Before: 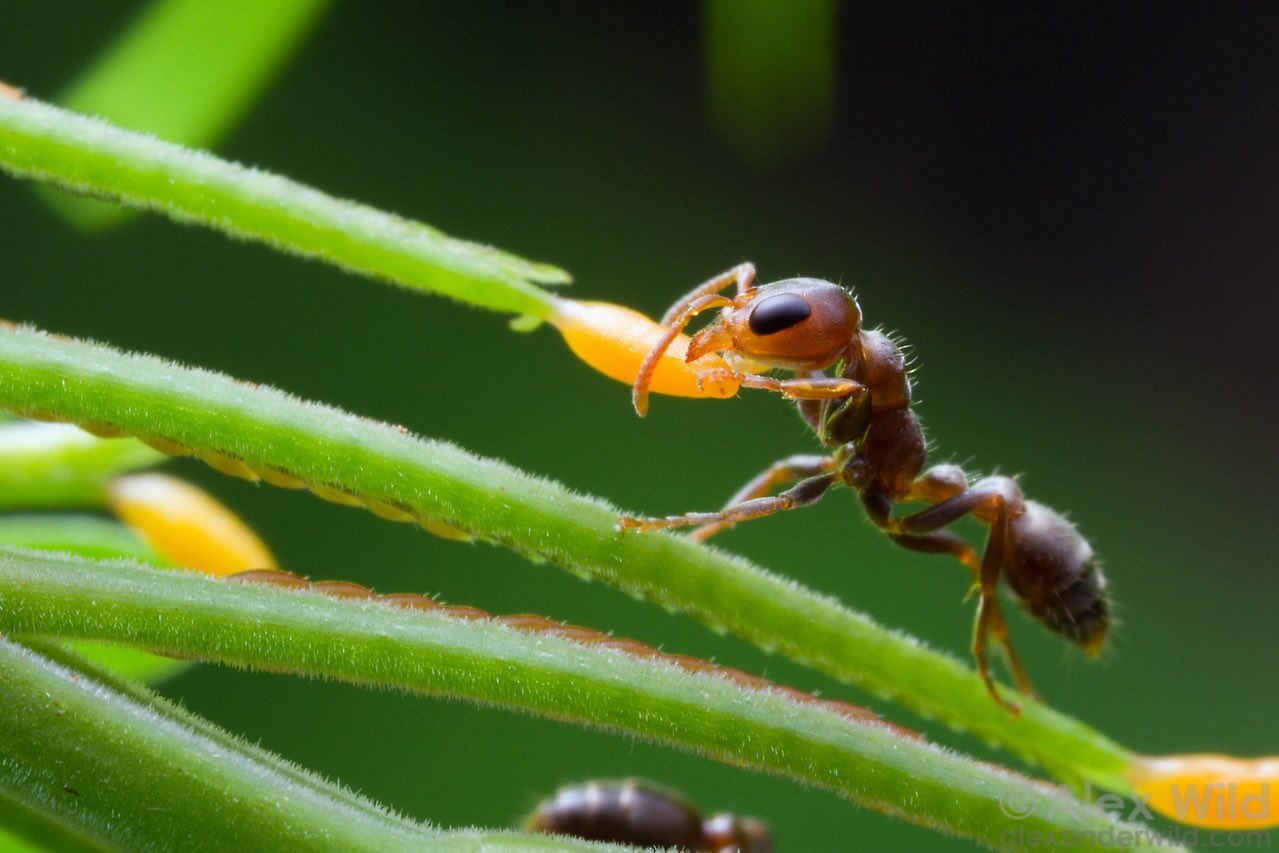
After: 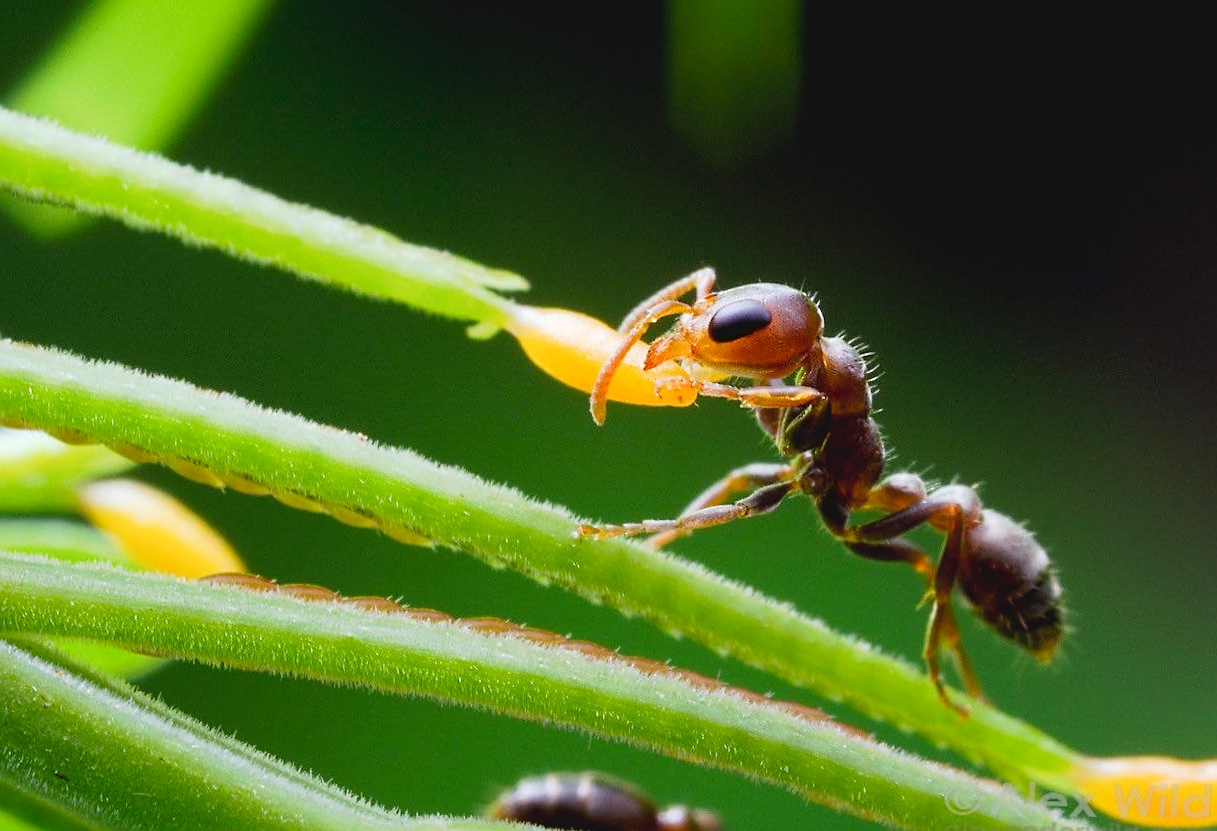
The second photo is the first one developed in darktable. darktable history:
tone curve: curves: ch0 [(0, 0) (0.003, 0.059) (0.011, 0.059) (0.025, 0.057) (0.044, 0.055) (0.069, 0.057) (0.1, 0.083) (0.136, 0.128) (0.177, 0.185) (0.224, 0.242) (0.277, 0.308) (0.335, 0.383) (0.399, 0.468) (0.468, 0.547) (0.543, 0.632) (0.623, 0.71) (0.709, 0.801) (0.801, 0.859) (0.898, 0.922) (1, 1)], preserve colors none
rotate and perspective: rotation 0.074°, lens shift (vertical) 0.096, lens shift (horizontal) -0.041, crop left 0.043, crop right 0.952, crop top 0.024, crop bottom 0.979
base curve: preserve colors none
sharpen: on, module defaults
